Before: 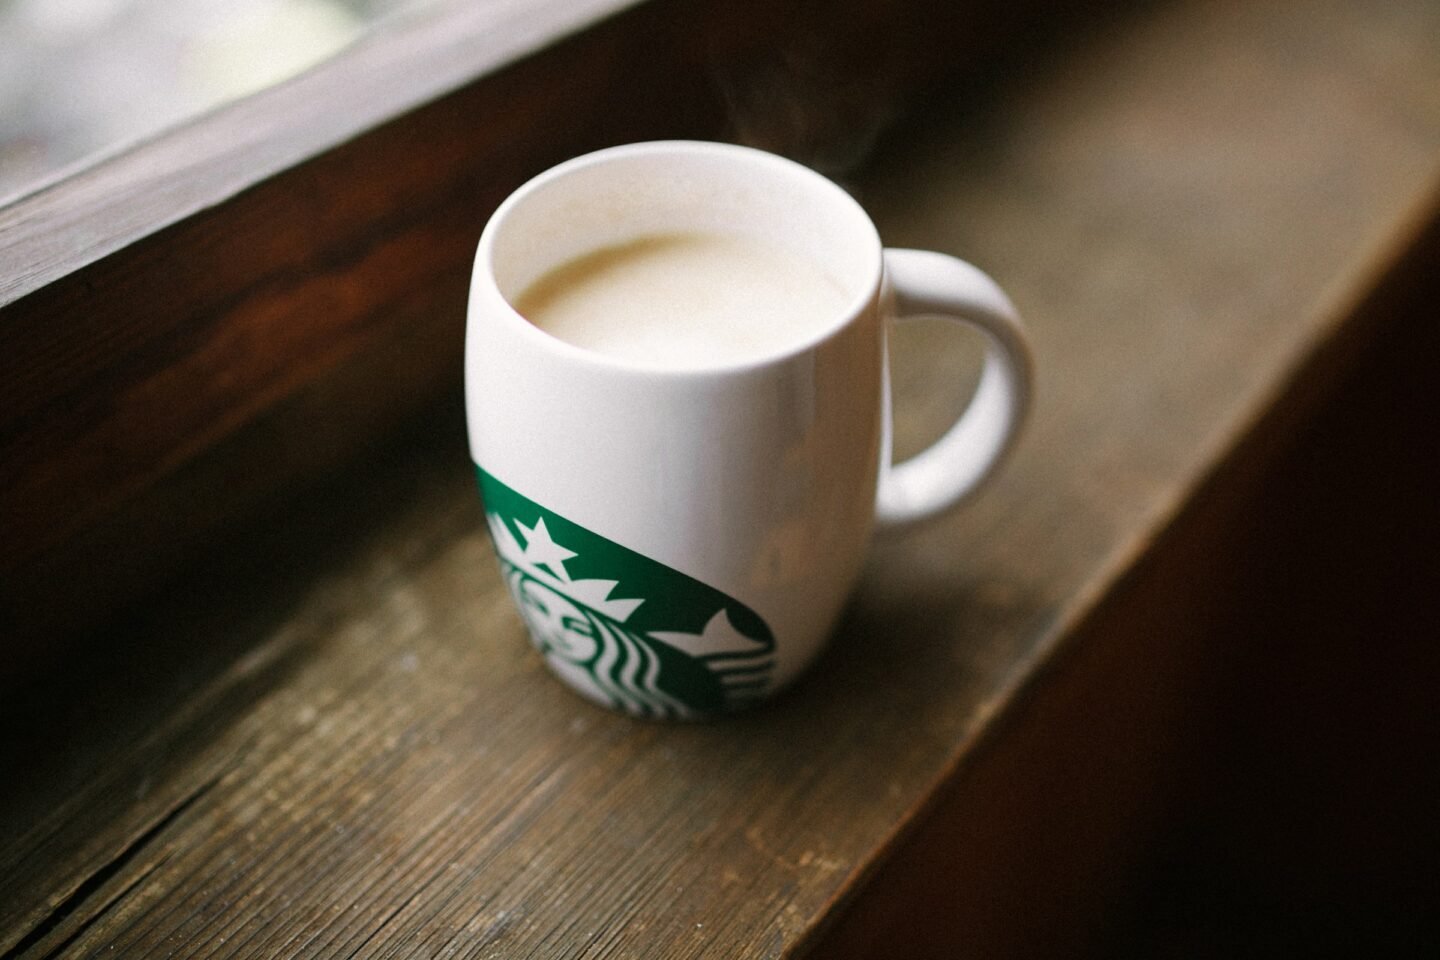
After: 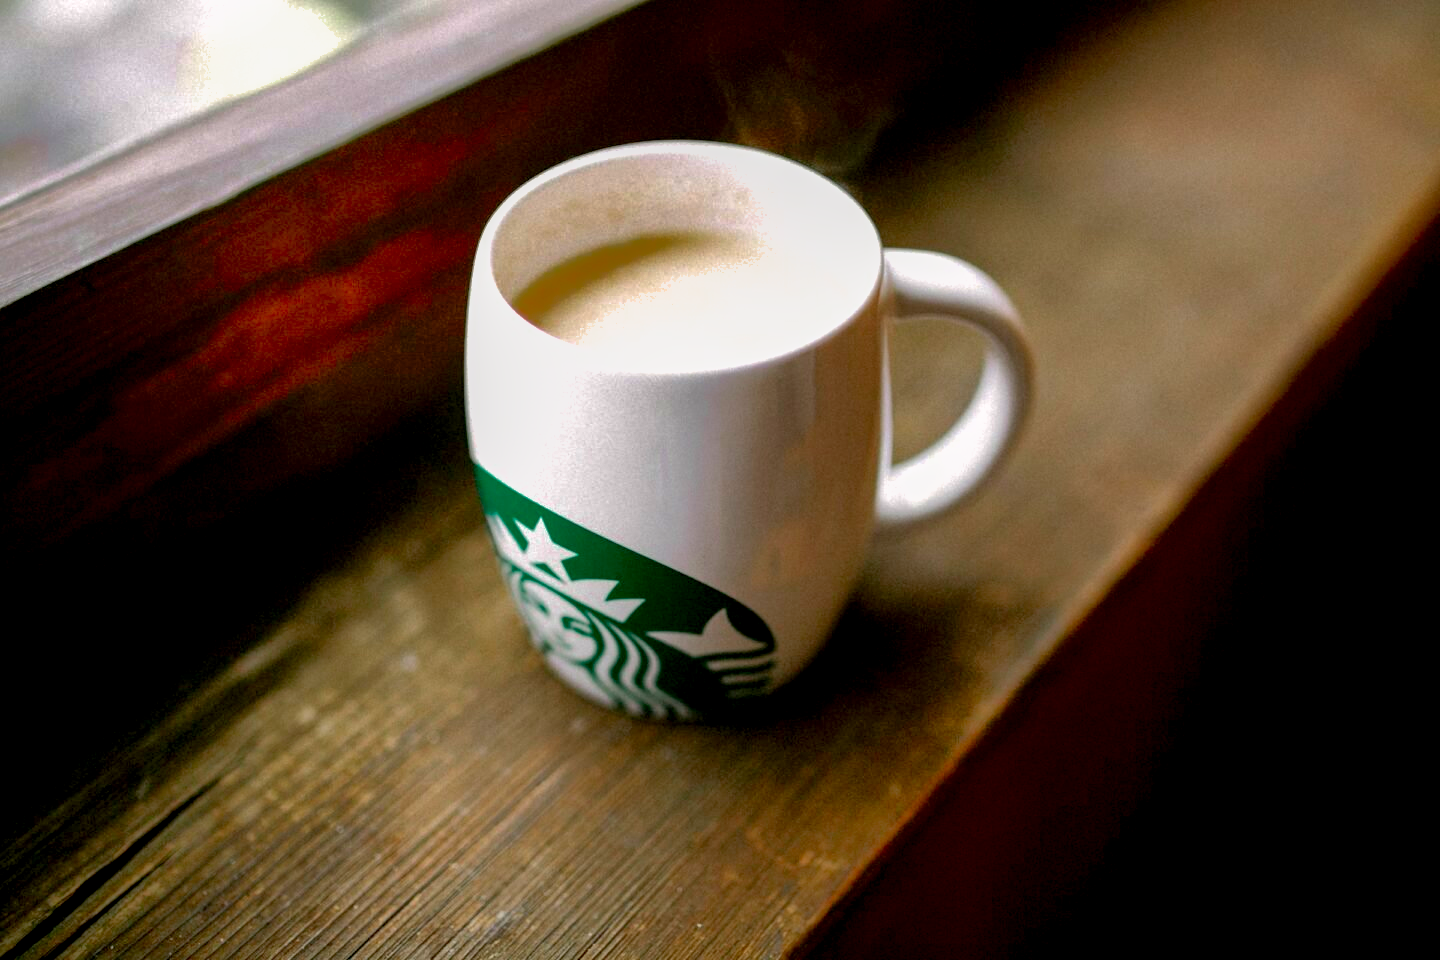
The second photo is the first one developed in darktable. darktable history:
exposure: black level correction 0.009, exposure 0.015 EV, compensate highlight preservation false
tone equalizer: -8 EV -0.432 EV, -7 EV -0.384 EV, -6 EV -0.331 EV, -5 EV -0.194 EV, -3 EV 0.222 EV, -2 EV 0.304 EV, -1 EV 0.398 EV, +0 EV 0.412 EV
color zones: curves: ch0 [(0, 0.425) (0.143, 0.422) (0.286, 0.42) (0.429, 0.419) (0.571, 0.419) (0.714, 0.42) (0.857, 0.422) (1, 0.425)]; ch1 [(0, 0.666) (0.143, 0.669) (0.286, 0.671) (0.429, 0.67) (0.571, 0.67) (0.714, 0.67) (0.857, 0.67) (1, 0.666)]
shadows and highlights: highlights -59.81, shadows color adjustment 97.98%, highlights color adjustment 58.81%
local contrast: detail 114%
